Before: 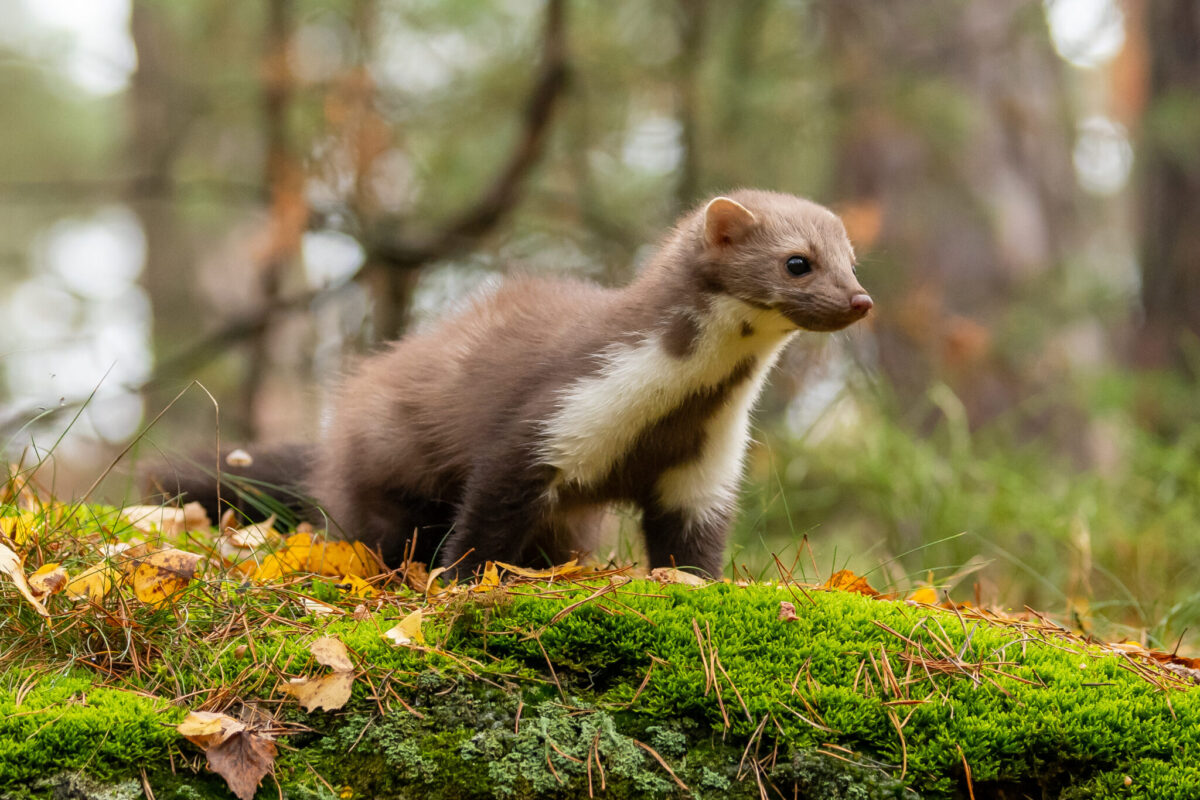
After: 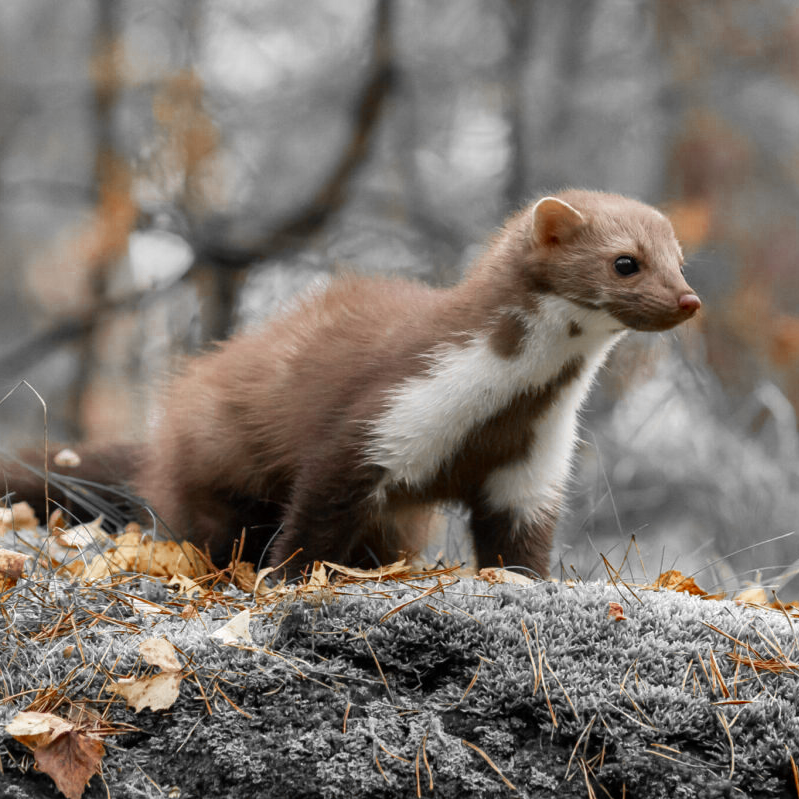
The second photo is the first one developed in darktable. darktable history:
crop and rotate: left 14.385%, right 18.948%
color zones: curves: ch0 [(0, 0.497) (0.096, 0.361) (0.221, 0.538) (0.429, 0.5) (0.571, 0.5) (0.714, 0.5) (0.857, 0.5) (1, 0.497)]; ch1 [(0, 0.5) (0.143, 0.5) (0.257, -0.002) (0.429, 0.04) (0.571, -0.001) (0.714, -0.015) (0.857, 0.024) (1, 0.5)]
